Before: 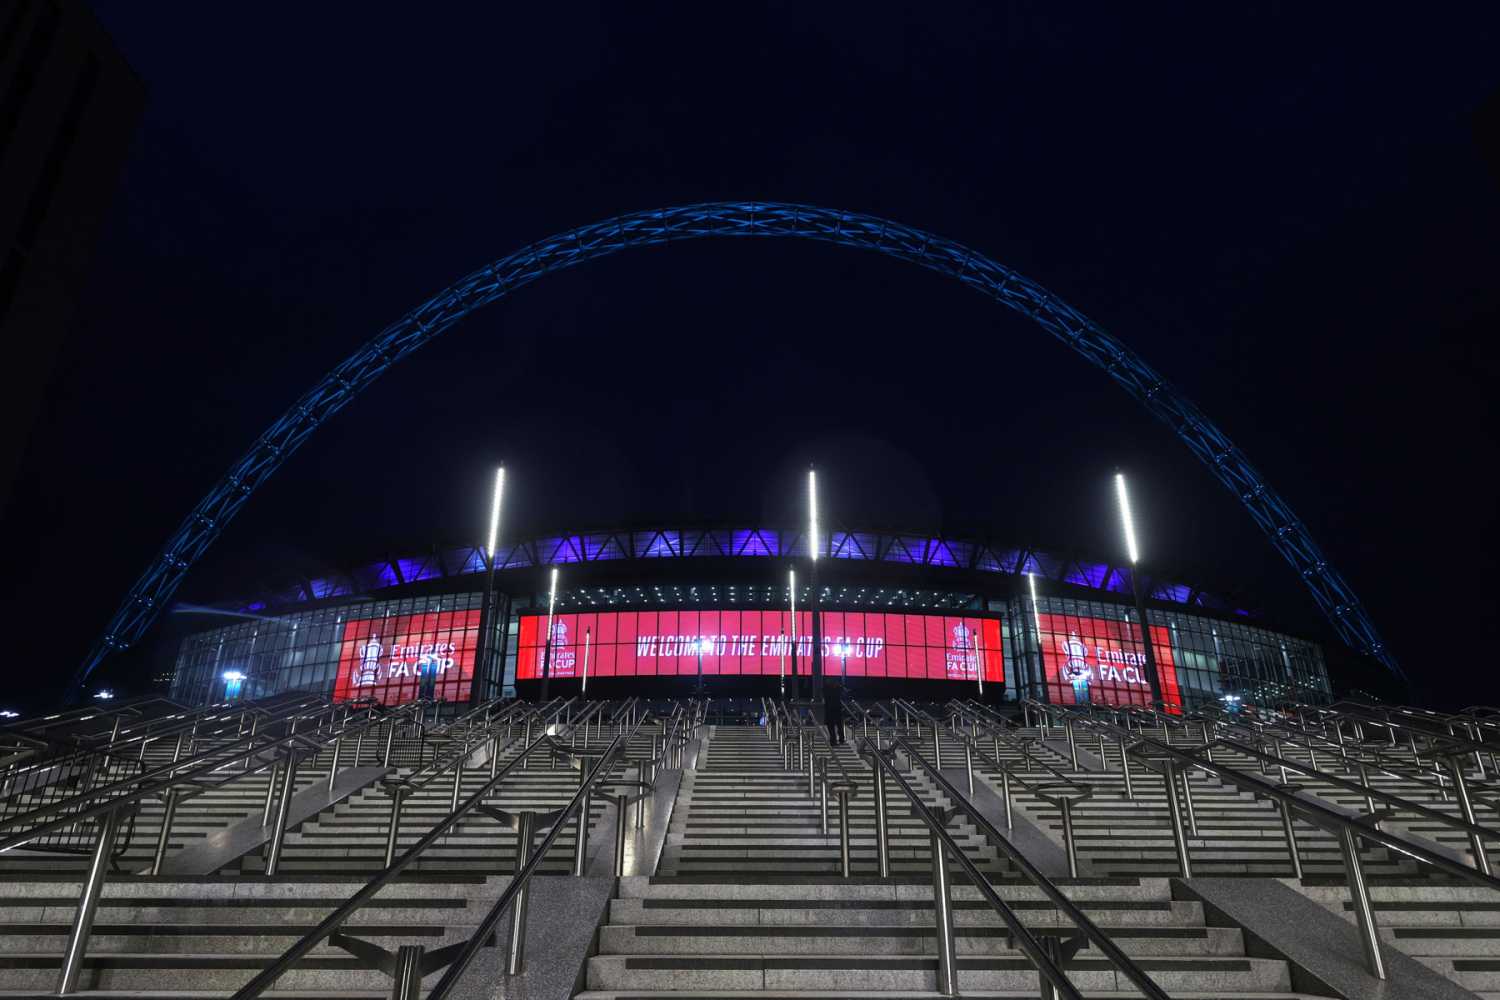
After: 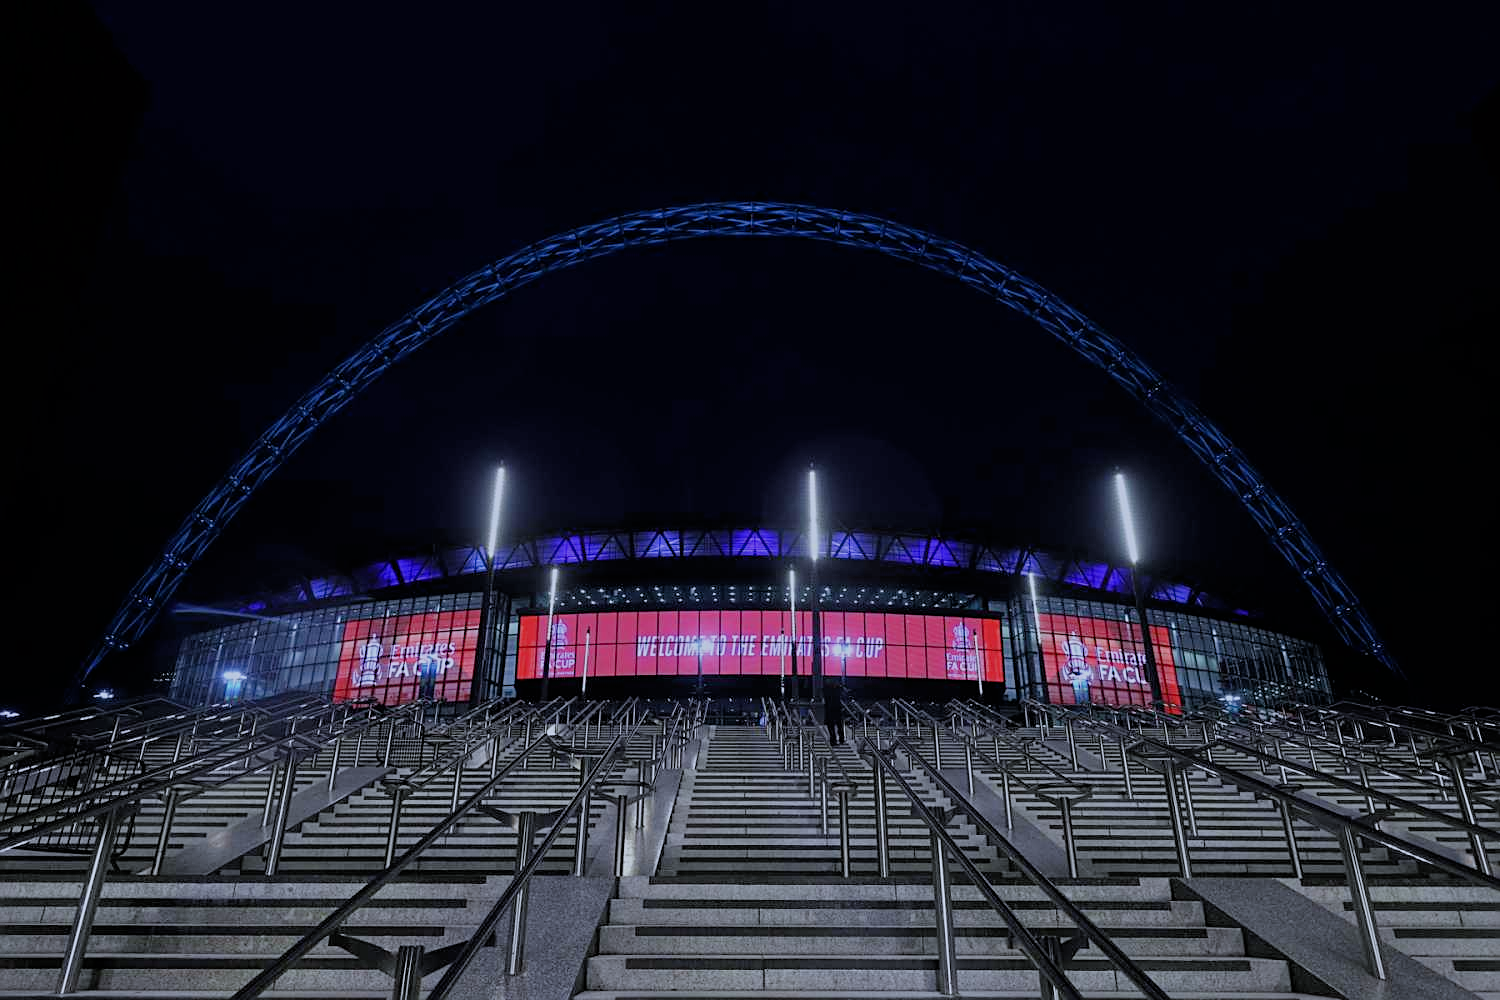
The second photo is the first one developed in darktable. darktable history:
filmic rgb: black relative exposure -6.59 EV, white relative exposure 4.71 EV, hardness 3.13, contrast 0.805
white balance: red 0.948, green 1.02, blue 1.176
sharpen: on, module defaults
